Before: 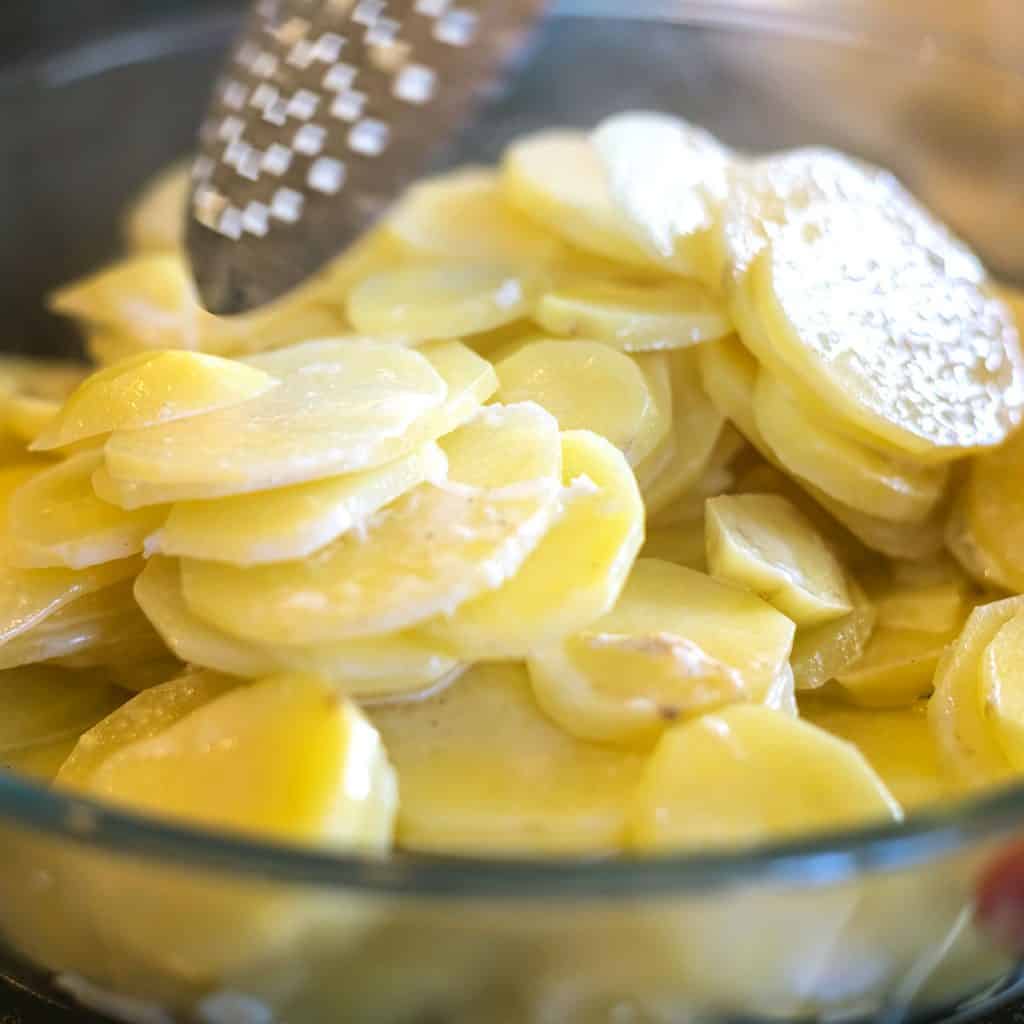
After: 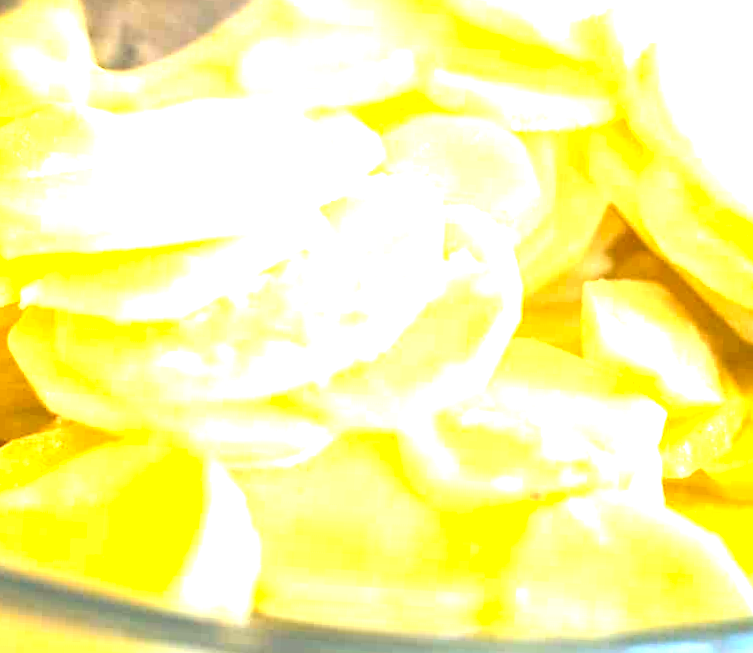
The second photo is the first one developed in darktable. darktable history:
crop and rotate: angle -3.37°, left 9.79%, top 20.73%, right 12.42%, bottom 11.82%
color correction: highlights a* 0.816, highlights b* 2.78, saturation 1.1
exposure: exposure 2.207 EV, compensate highlight preservation false
